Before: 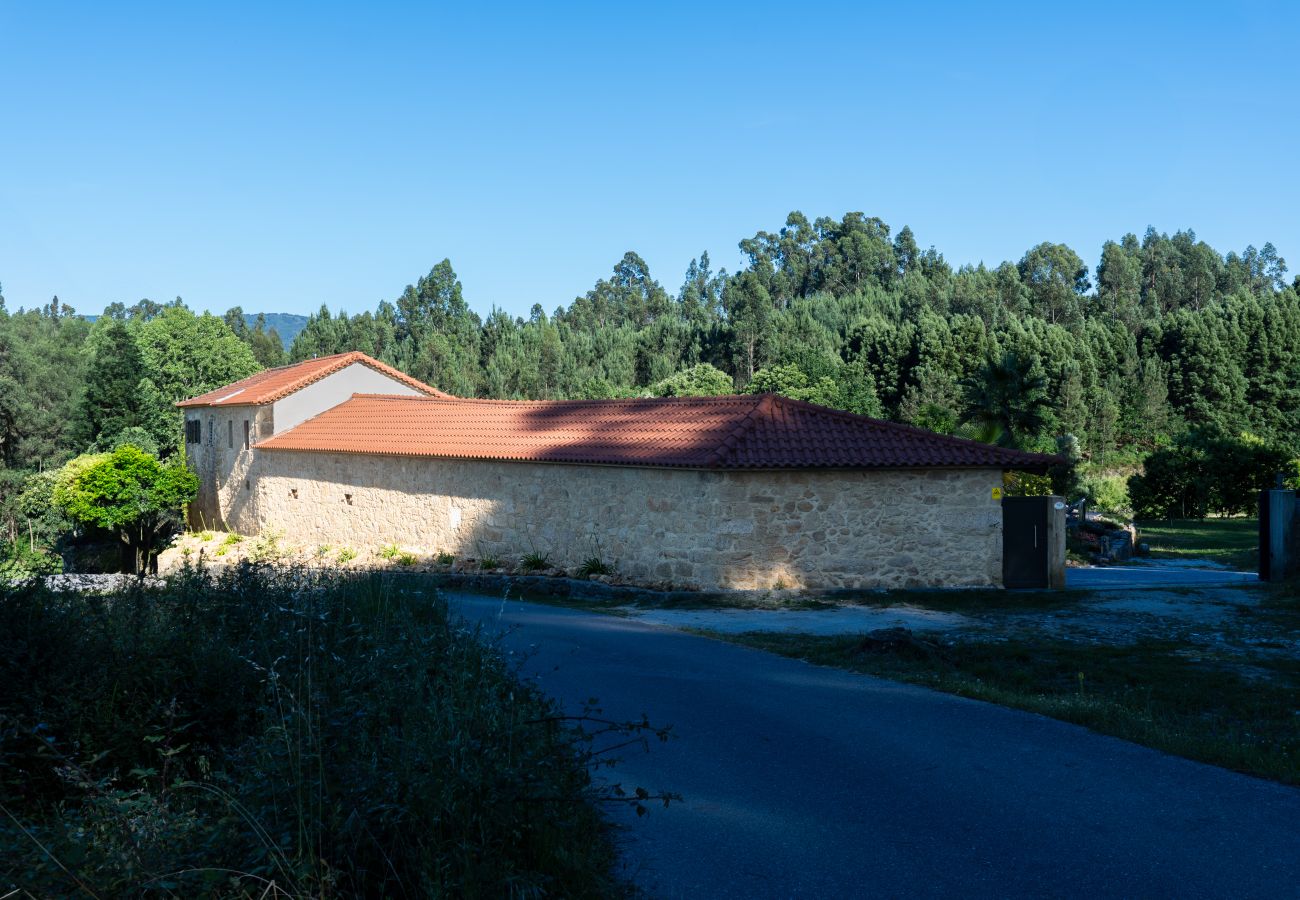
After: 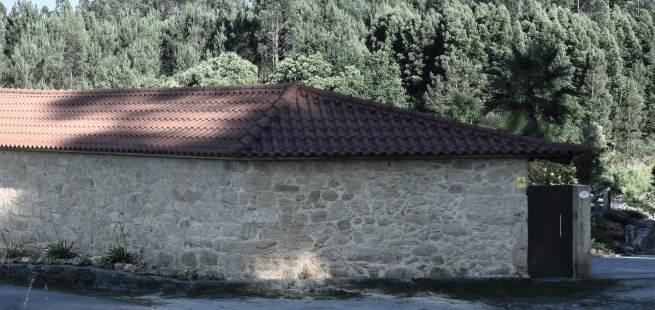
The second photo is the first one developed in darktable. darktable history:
color balance rgb: perceptual saturation grading › global saturation -28.33%, perceptual saturation grading › highlights -20.685%, perceptual saturation grading › mid-tones -23.345%, perceptual saturation grading › shadows -23.242%
contrast brightness saturation: contrast 0.145, brightness 0.207
crop: left 36.539%, top 34.588%, right 13.046%, bottom 30.967%
